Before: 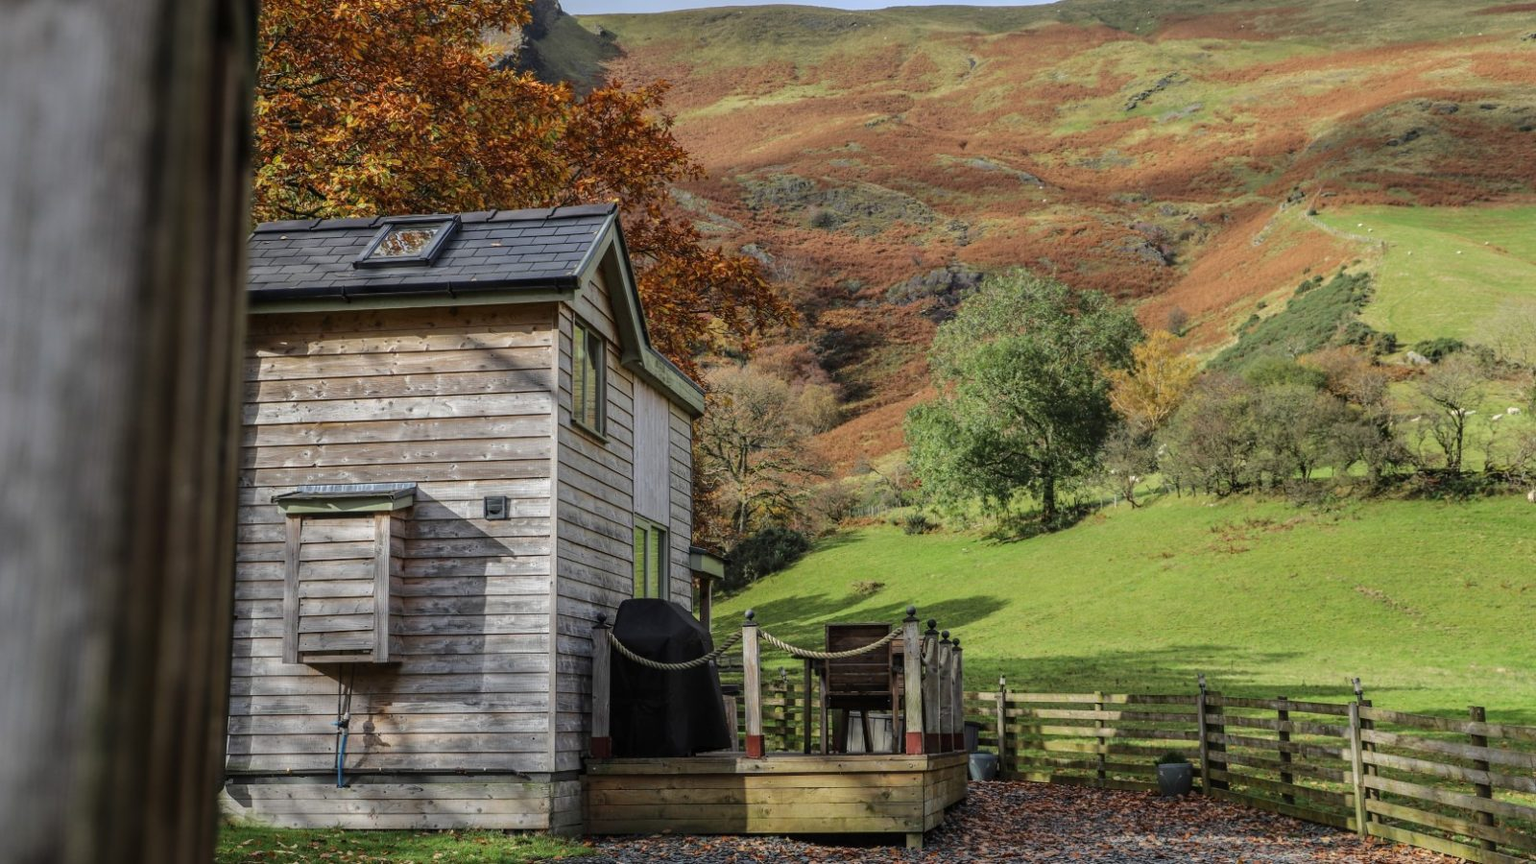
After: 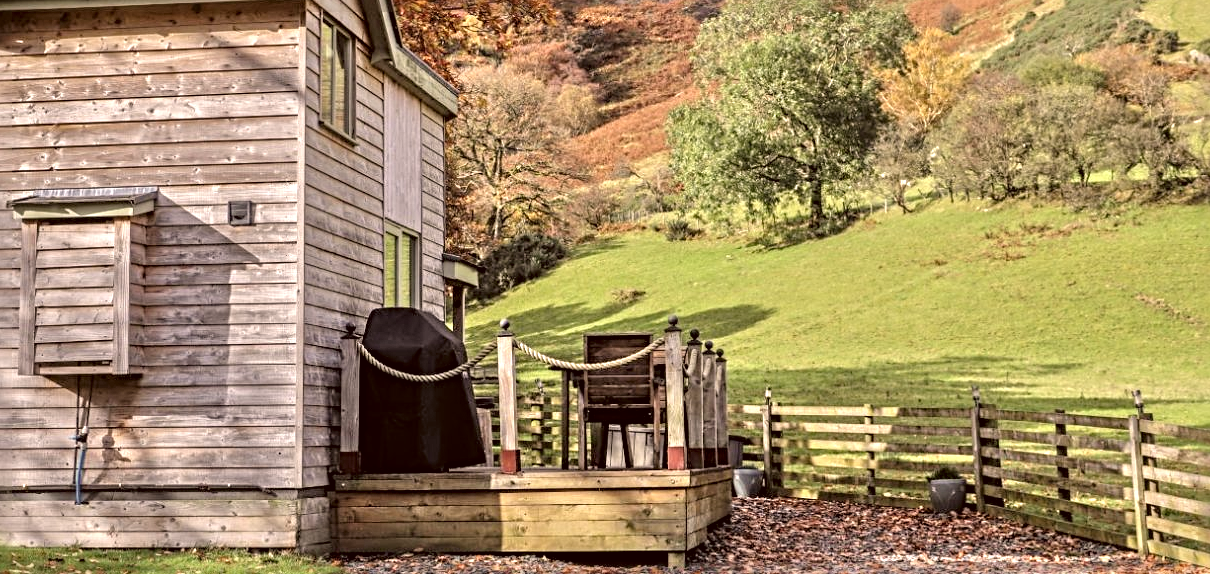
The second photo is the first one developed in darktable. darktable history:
tone equalizer: -7 EV 0.15 EV, -6 EV 0.6 EV, -5 EV 1.15 EV, -4 EV 1.33 EV, -3 EV 1.15 EV, -2 EV 0.6 EV, -1 EV 0.15 EV, mask exposure compensation -0.5 EV
crop and rotate: left 17.299%, top 35.115%, right 7.015%, bottom 1.024%
sharpen: radius 4.883
exposure: compensate highlight preservation false
color correction: highlights a* 10.21, highlights b* 9.79, shadows a* 8.61, shadows b* 7.88, saturation 0.8
levels: levels [0, 0.474, 0.947]
